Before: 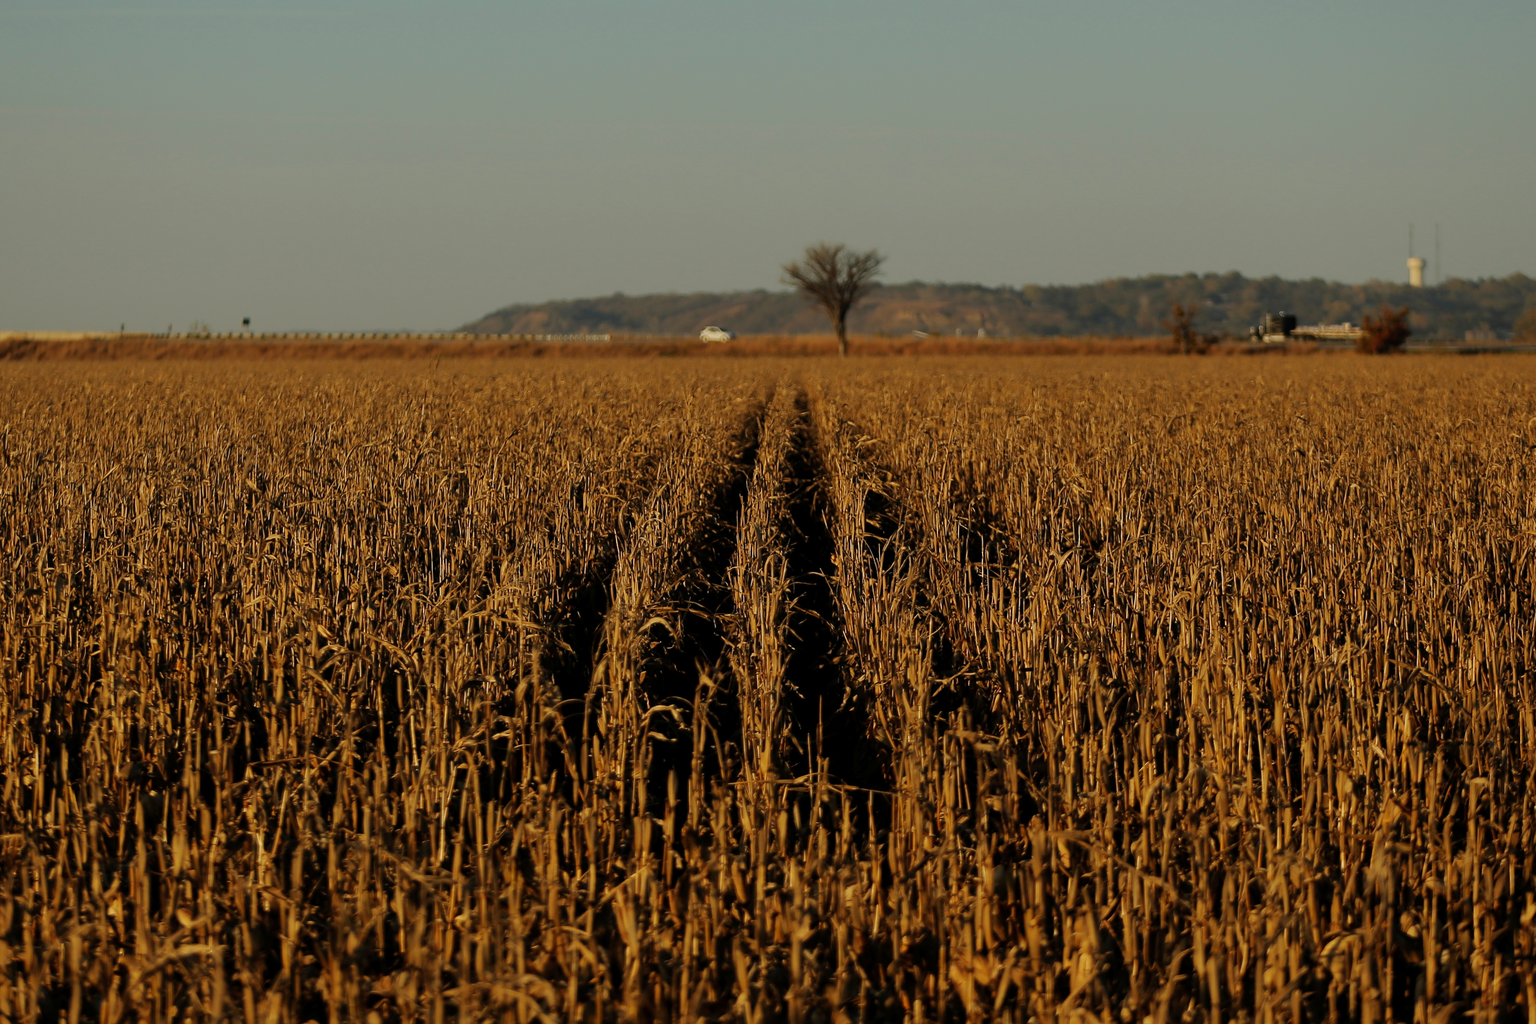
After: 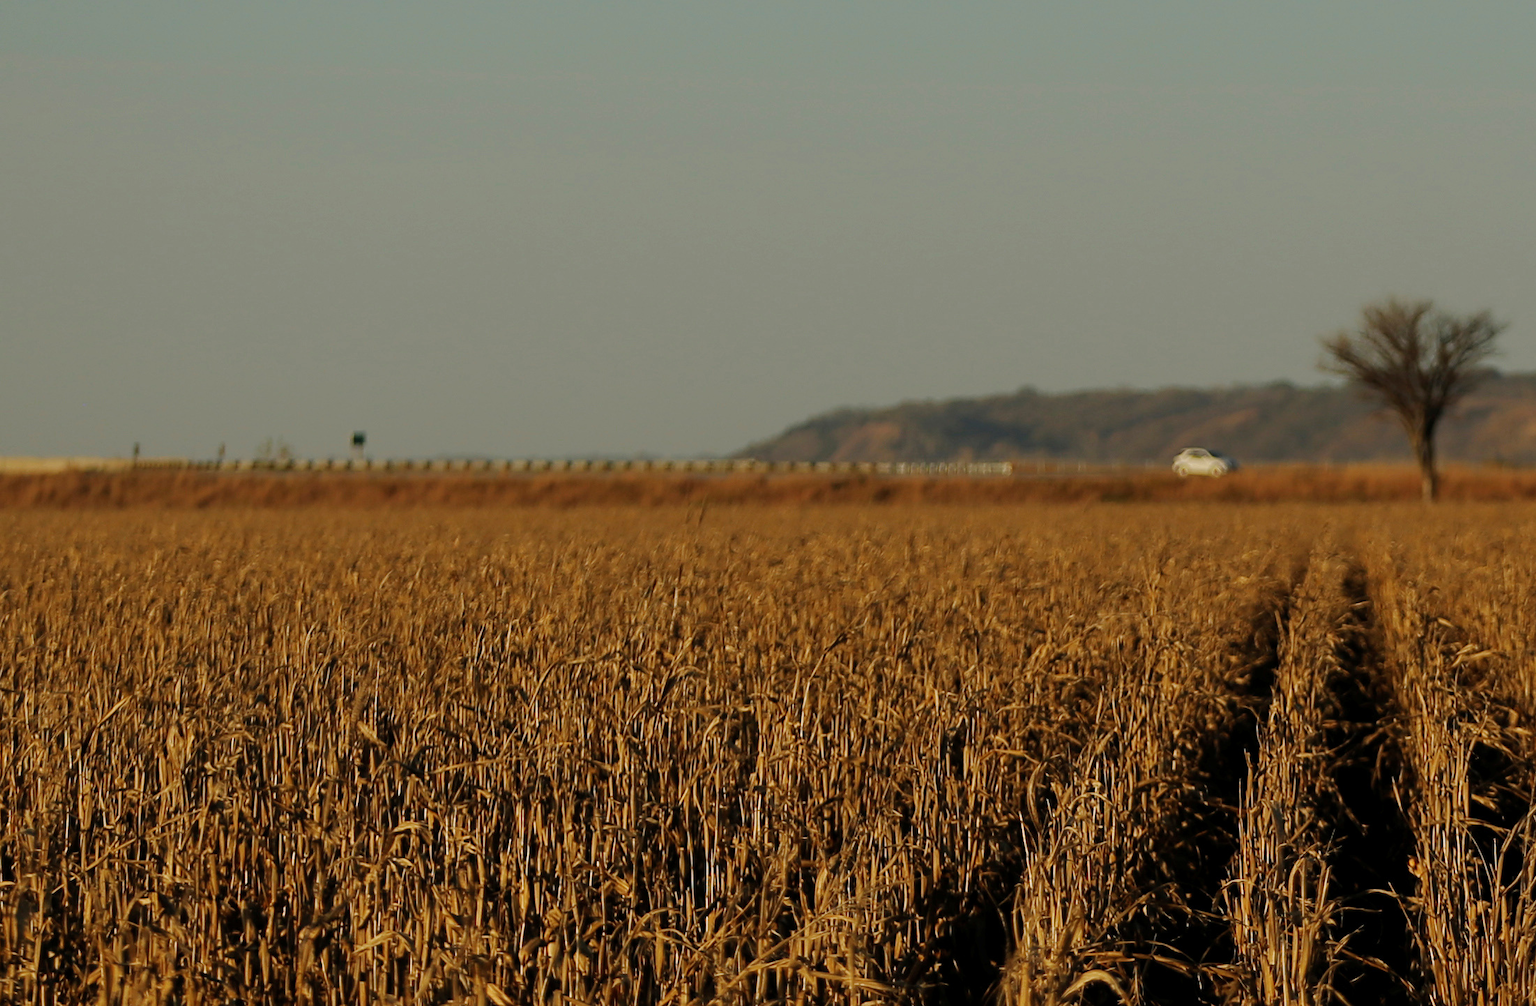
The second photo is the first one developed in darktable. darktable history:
crop and rotate: left 3.056%, top 7.551%, right 41.227%, bottom 37.692%
